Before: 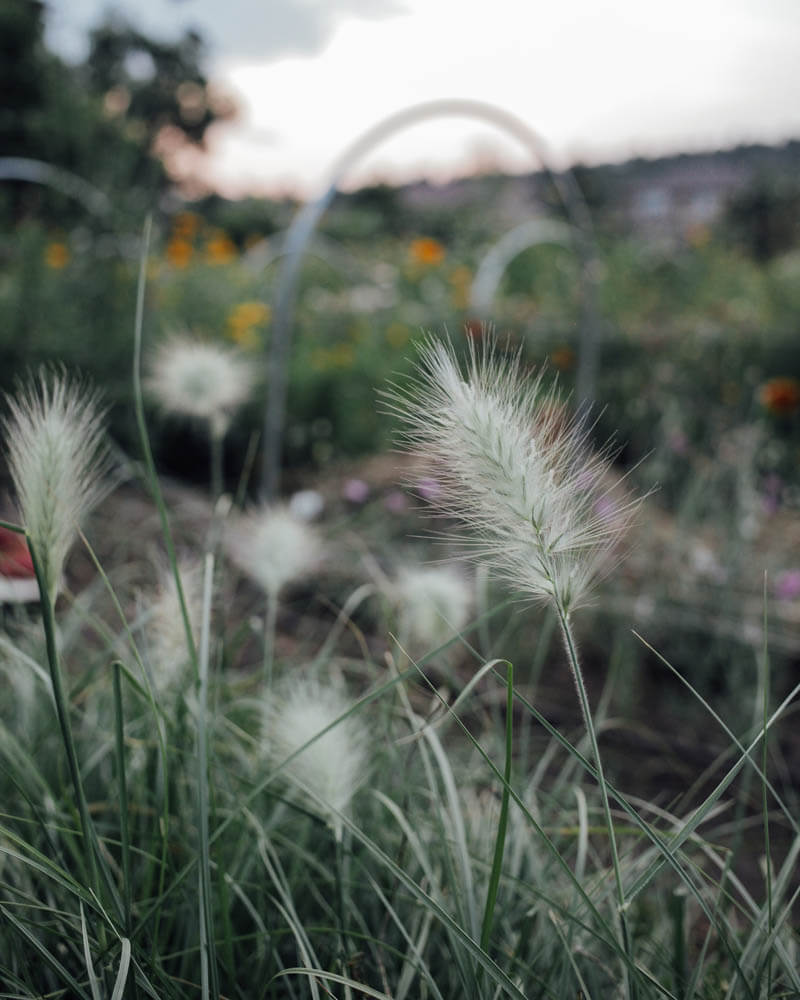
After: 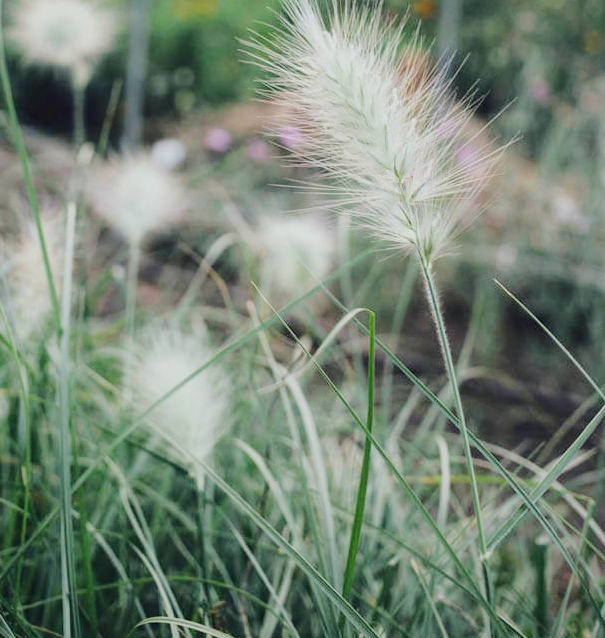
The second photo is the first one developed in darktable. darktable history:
contrast brightness saturation: contrast 0.05
base curve: curves: ch0 [(0, 0) (0.032, 0.037) (0.105, 0.228) (0.435, 0.76) (0.856, 0.983) (1, 1)]
crop and rotate: left 17.299%, top 35.115%, right 7.015%, bottom 1.024%
color balance rgb: shadows lift › chroma 1%, shadows lift › hue 113°, highlights gain › chroma 0.2%, highlights gain › hue 333°, perceptual saturation grading › global saturation 20%, perceptual saturation grading › highlights -50%, perceptual saturation grading › shadows 25%, contrast -30%
